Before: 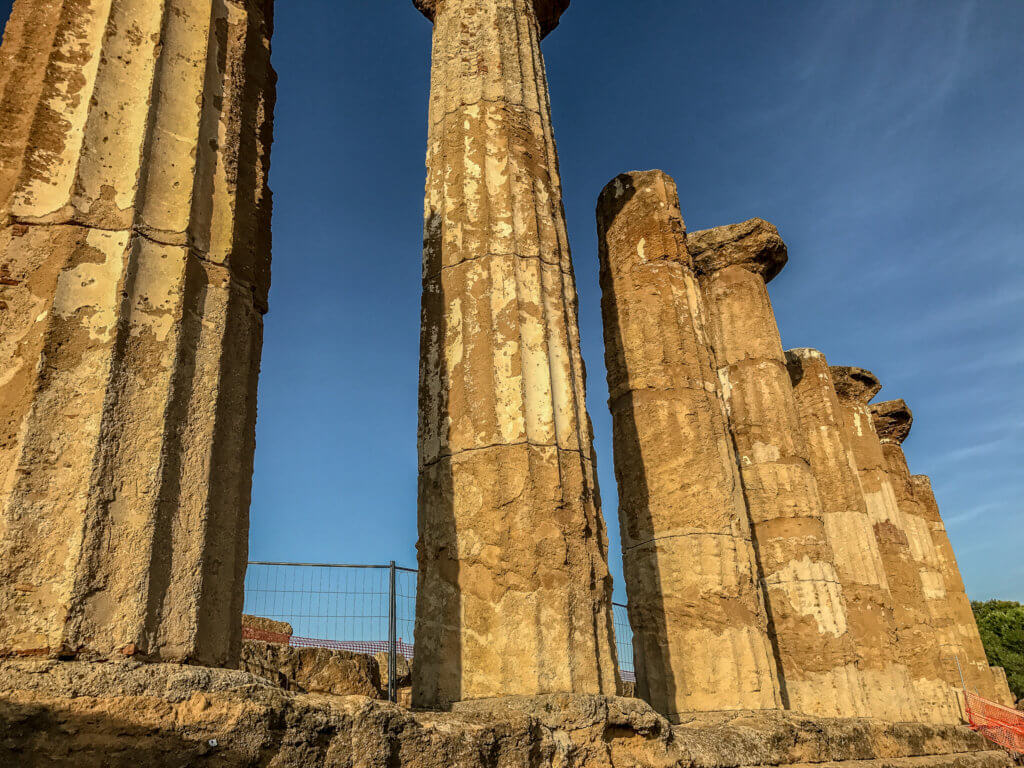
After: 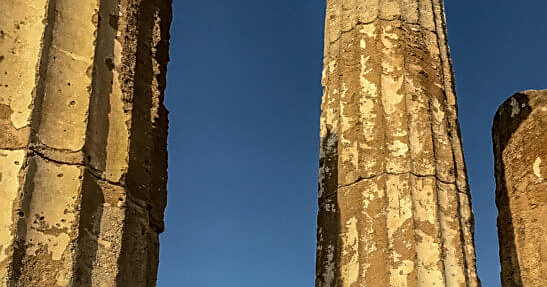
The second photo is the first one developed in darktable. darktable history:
sharpen: on, module defaults
crop: left 10.232%, top 10.592%, right 36.319%, bottom 52.02%
